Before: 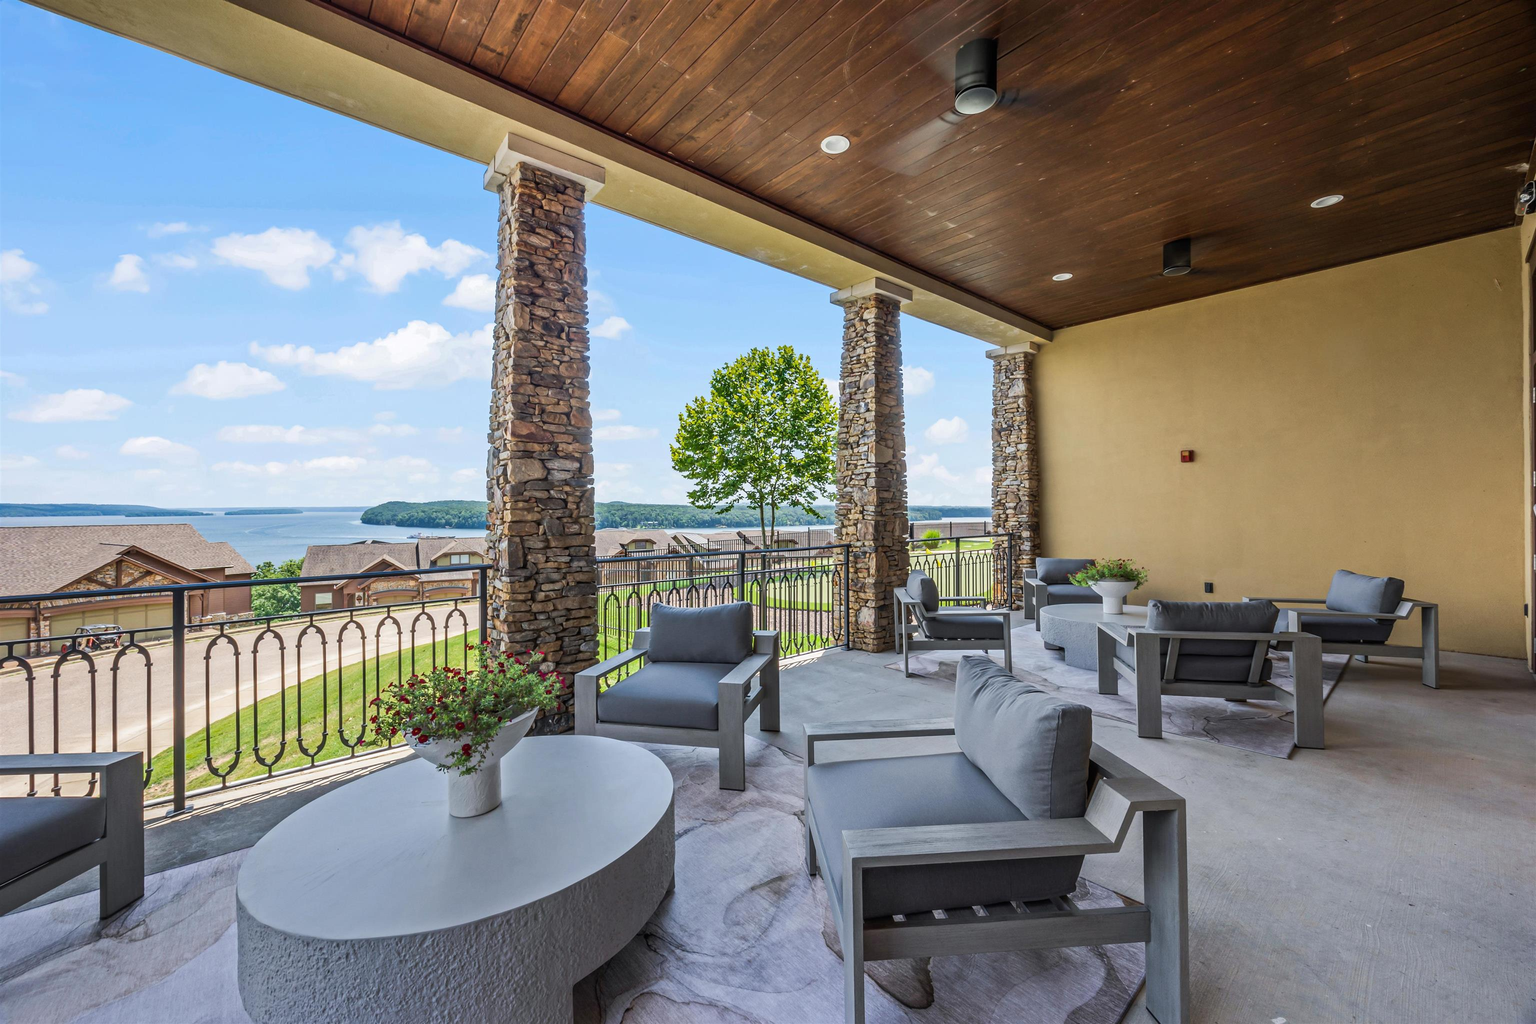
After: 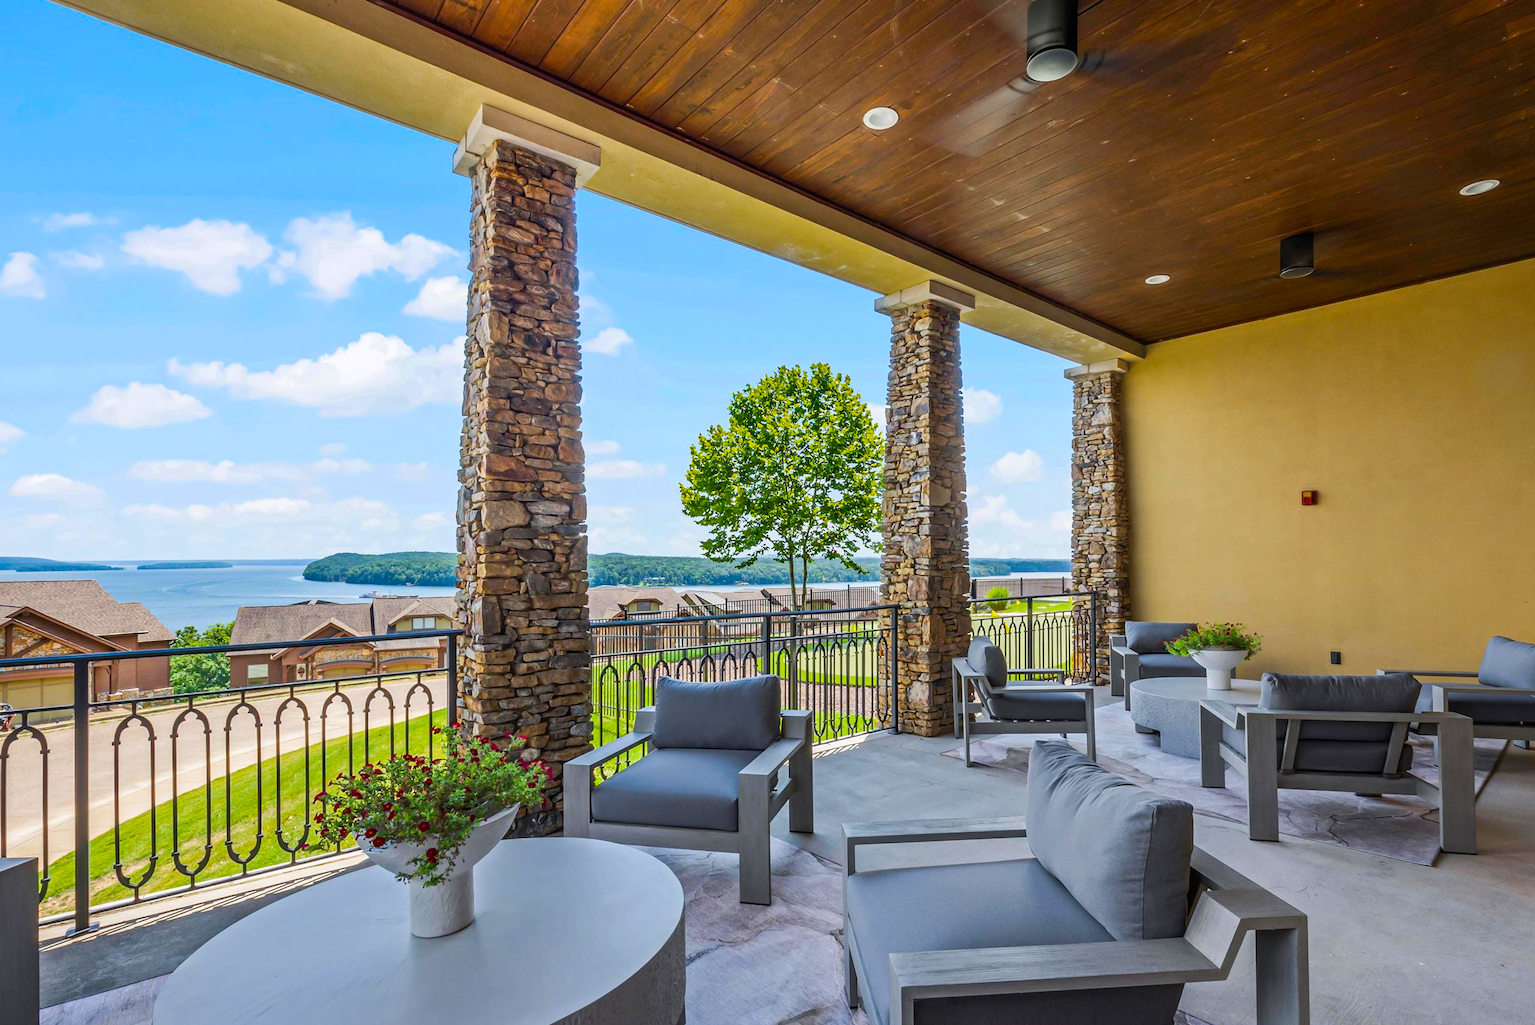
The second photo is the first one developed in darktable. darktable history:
color balance rgb: power › hue 62.87°, linear chroma grading › global chroma 8.696%, perceptual saturation grading › global saturation 31.214%
crop and rotate: left 7.319%, top 4.67%, right 10.529%, bottom 13.057%
